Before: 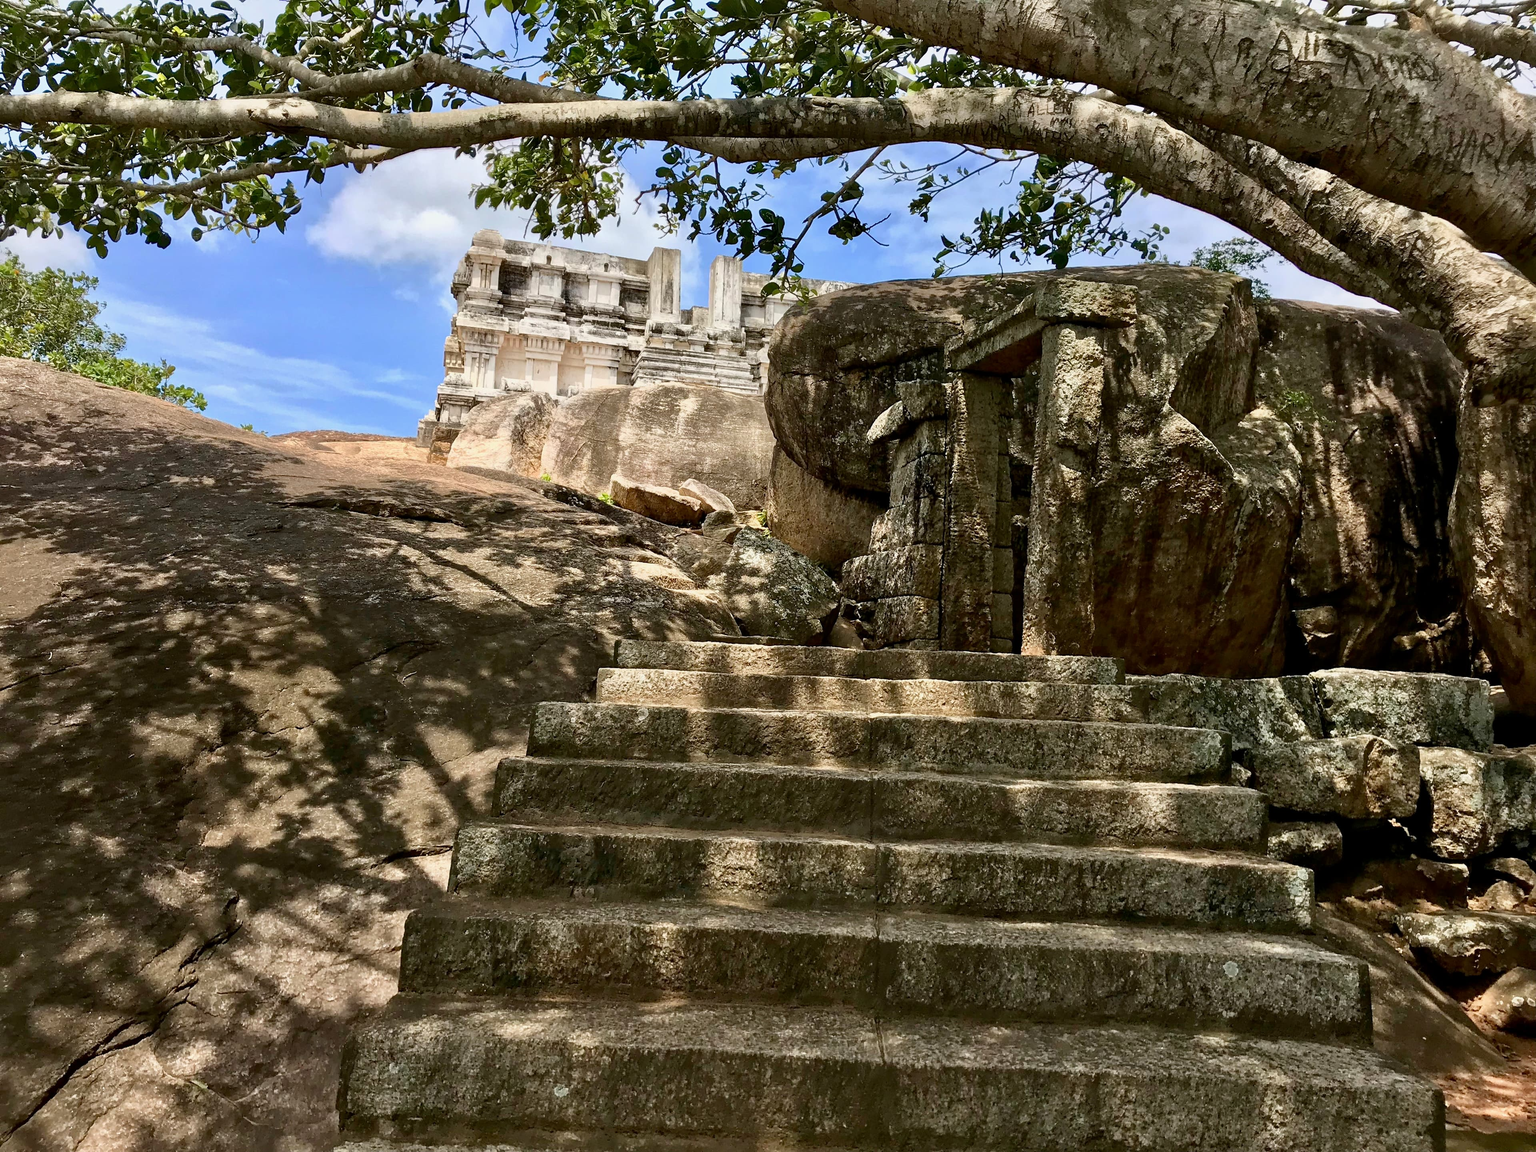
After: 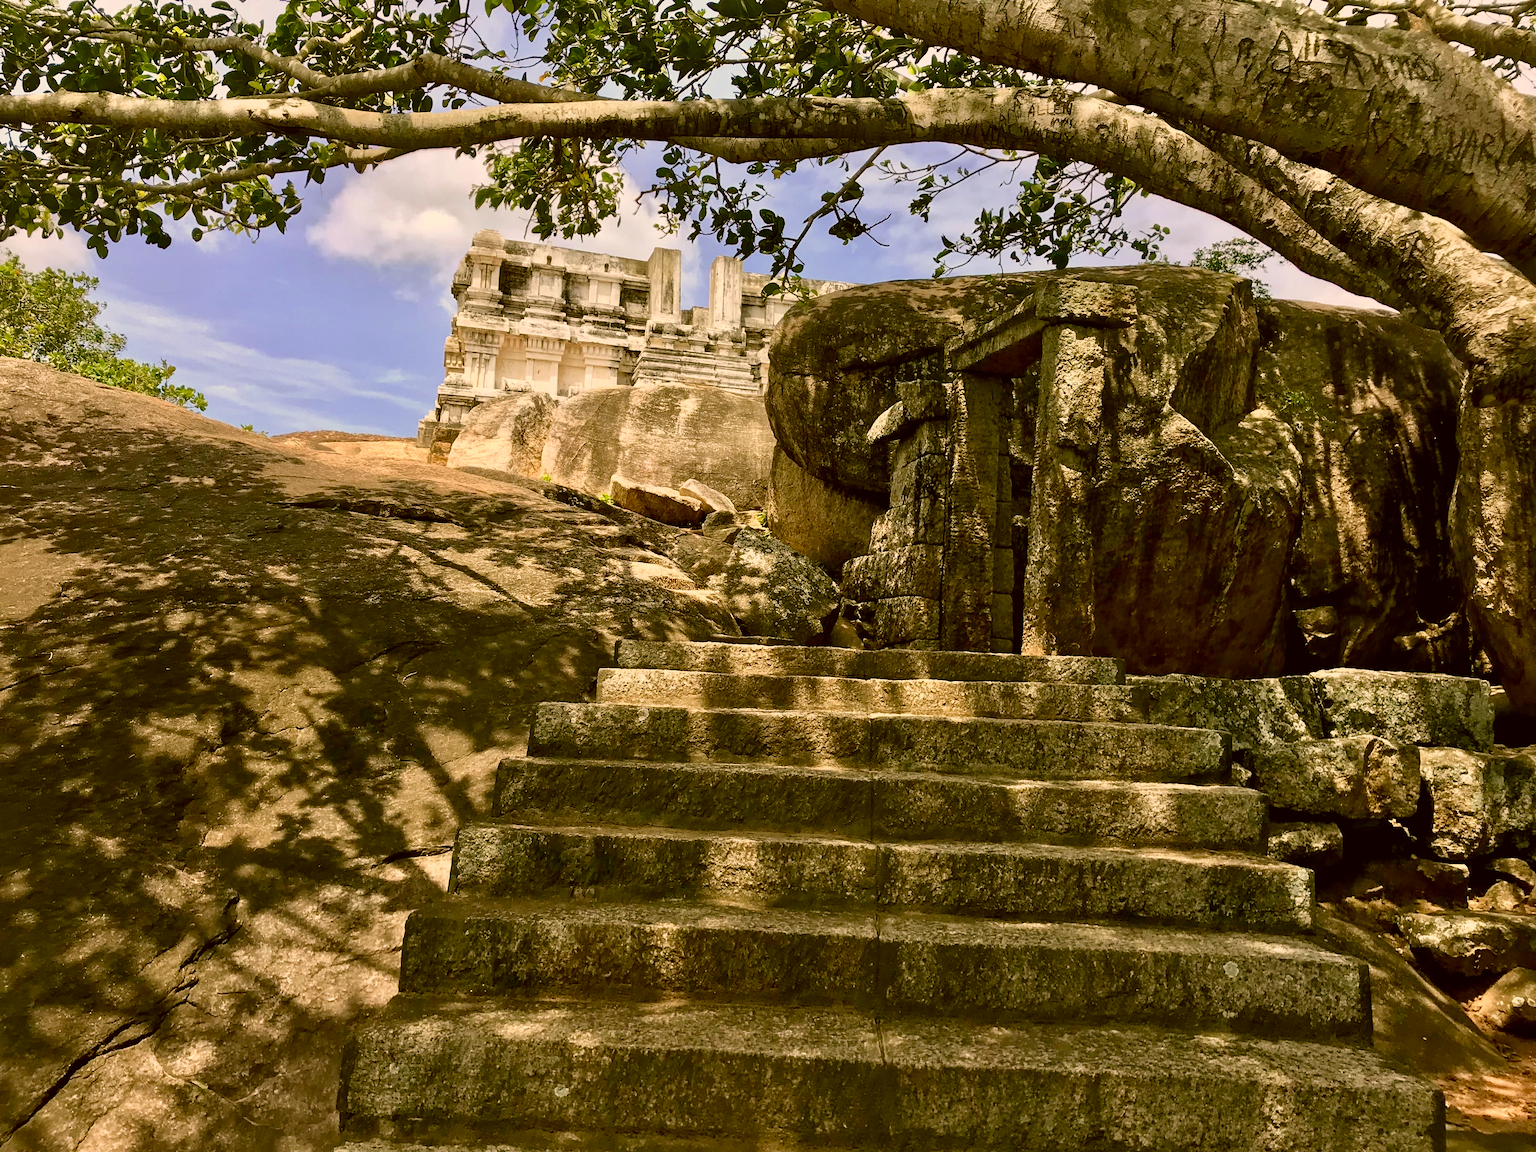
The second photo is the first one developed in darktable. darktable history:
color correction: highlights a* 8.28, highlights b* 15.27, shadows a* -0.594, shadows b* 26.76
